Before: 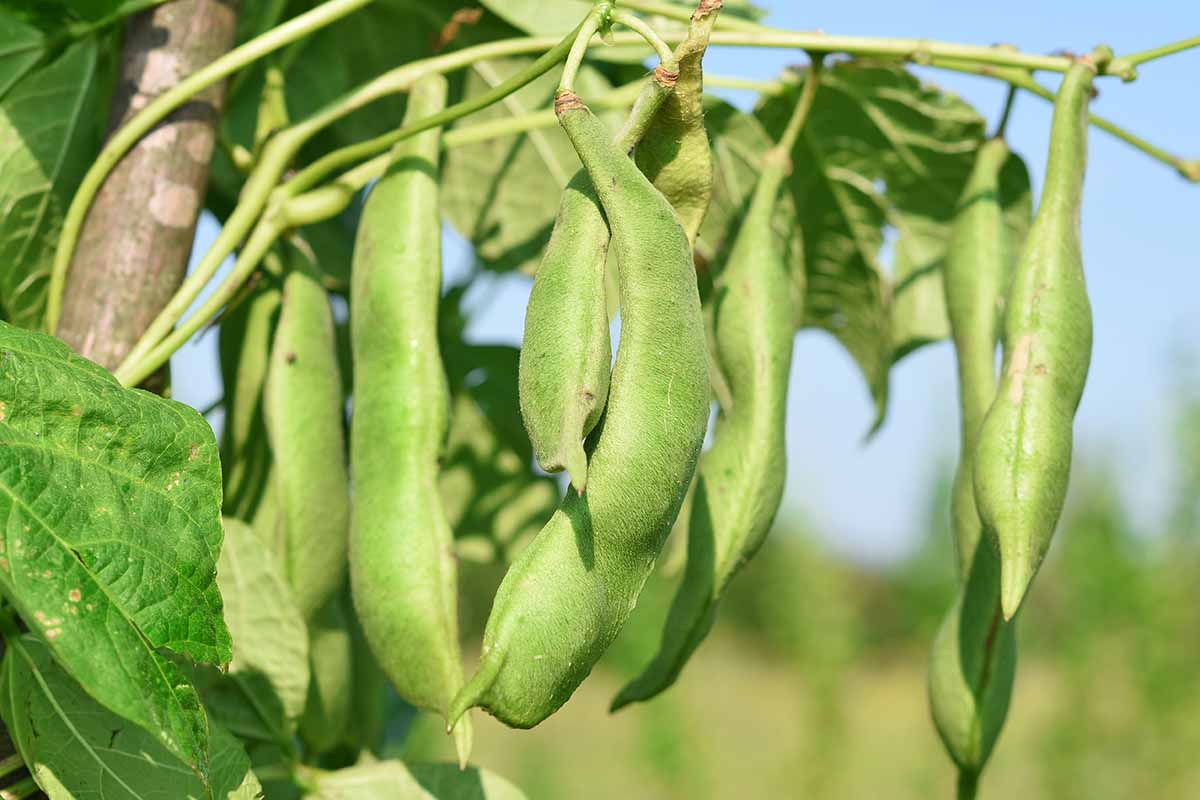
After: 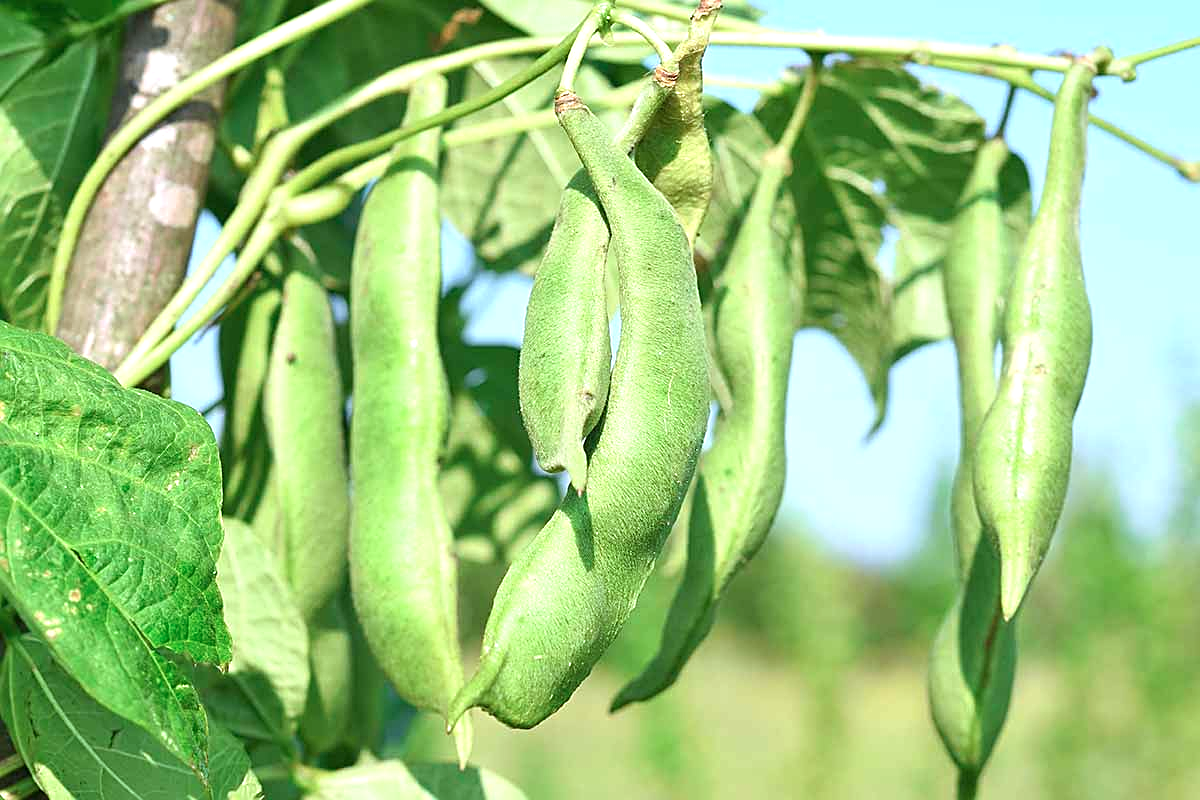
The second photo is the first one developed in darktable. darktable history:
sharpen: on, module defaults
exposure: exposure 0.56 EV, compensate highlight preservation false
color calibration: x 0.37, y 0.377, temperature 4294.64 K
